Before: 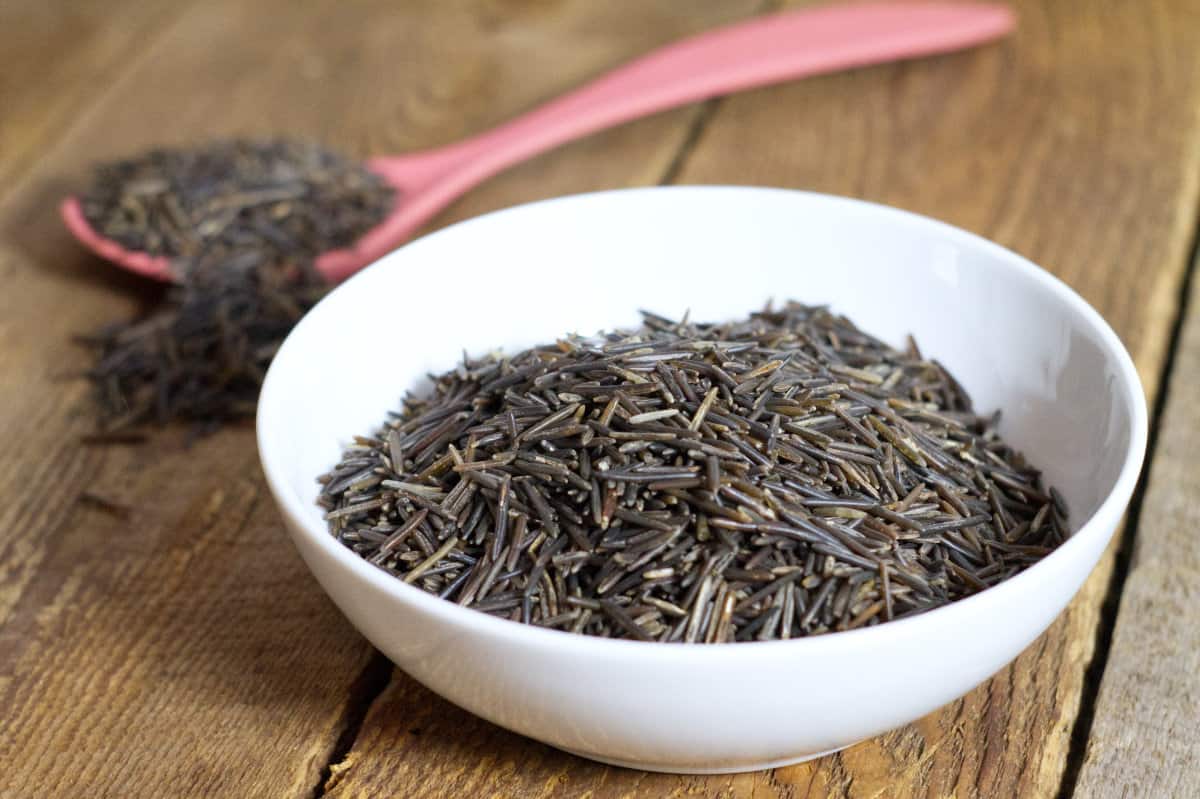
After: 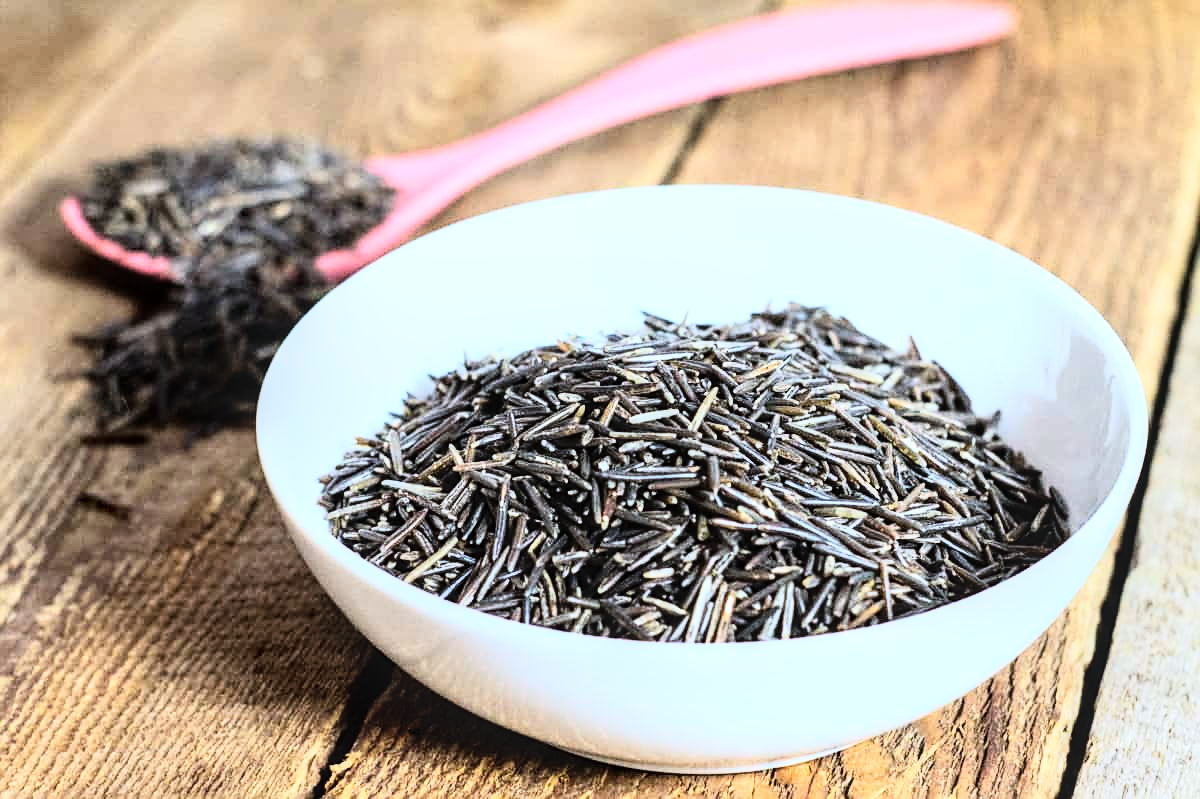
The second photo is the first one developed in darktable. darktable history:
local contrast: on, module defaults
color correction: highlights a* -4.18, highlights b* -10.81
sharpen: on, module defaults
rgb curve: curves: ch0 [(0, 0) (0.21, 0.15) (0.24, 0.21) (0.5, 0.75) (0.75, 0.96) (0.89, 0.99) (1, 1)]; ch1 [(0, 0.02) (0.21, 0.13) (0.25, 0.2) (0.5, 0.67) (0.75, 0.9) (0.89, 0.97) (1, 1)]; ch2 [(0, 0.02) (0.21, 0.13) (0.25, 0.2) (0.5, 0.67) (0.75, 0.9) (0.89, 0.97) (1, 1)], compensate middle gray true
